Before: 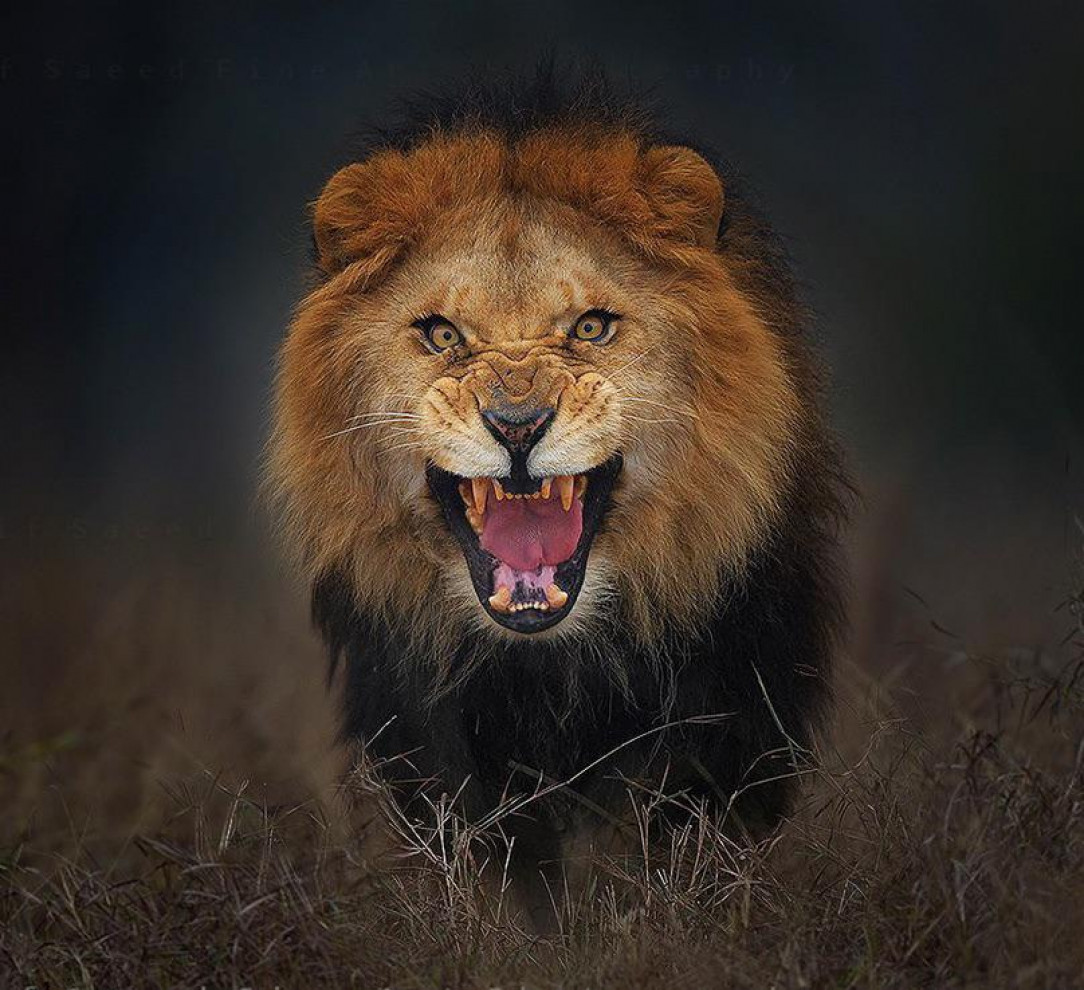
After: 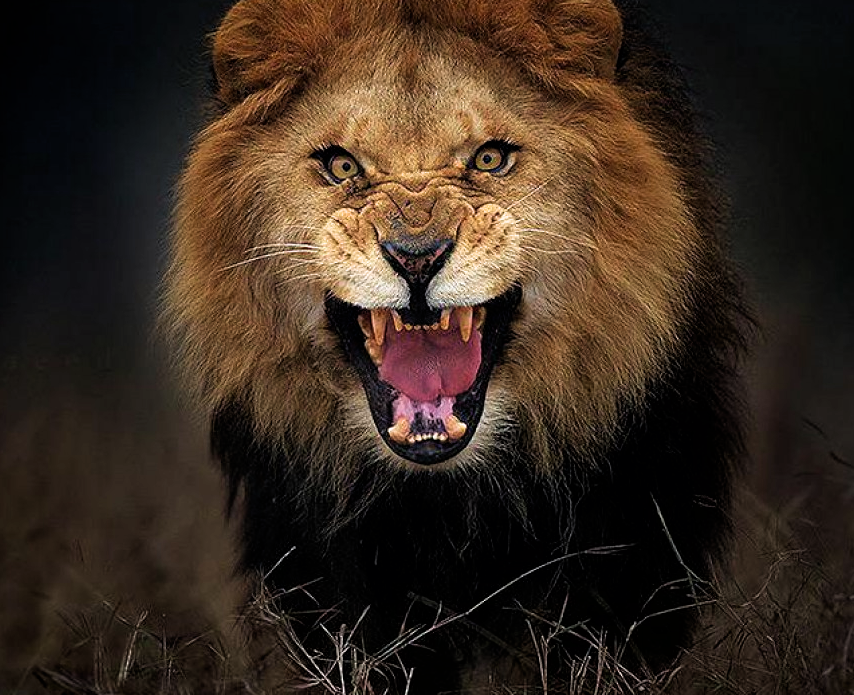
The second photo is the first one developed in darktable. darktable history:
velvia: on, module defaults
filmic rgb: black relative exposure -8.25 EV, white relative exposure 2.2 EV, target white luminance 99.966%, hardness 7.17, latitude 74.86%, contrast 1.314, highlights saturation mix -1.51%, shadows ↔ highlights balance 30.59%
crop: left 9.401%, top 17.133%, right 10.917%, bottom 12.302%
color zones: curves: ch0 [(0, 0.5) (0.143, 0.5) (0.286, 0.5) (0.429, 0.5) (0.571, 0.5) (0.714, 0.476) (0.857, 0.5) (1, 0.5)]; ch2 [(0, 0.5) (0.143, 0.5) (0.286, 0.5) (0.429, 0.5) (0.571, 0.5) (0.714, 0.487) (0.857, 0.5) (1, 0.5)]
